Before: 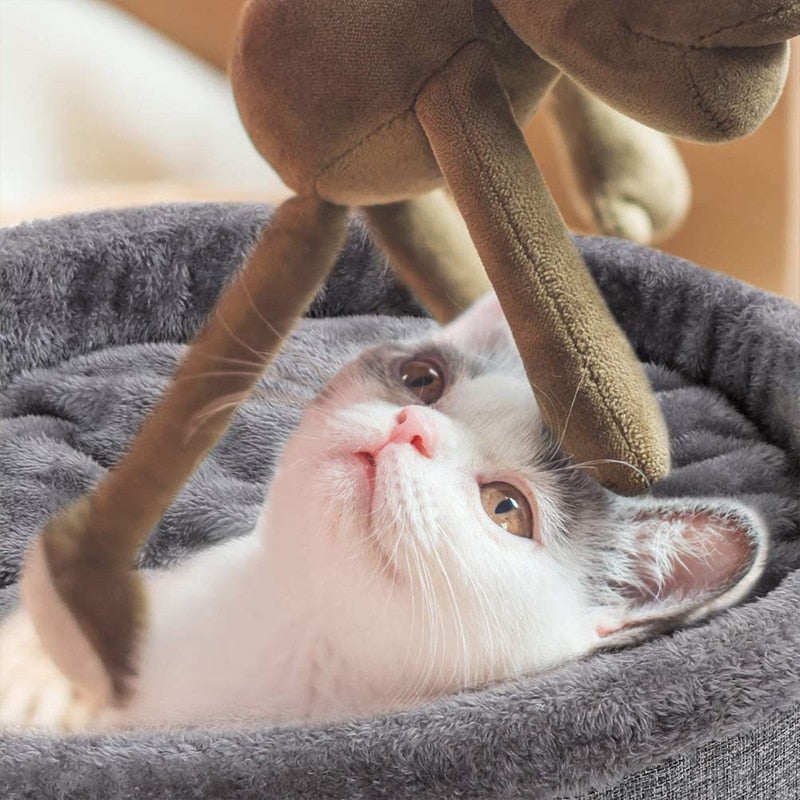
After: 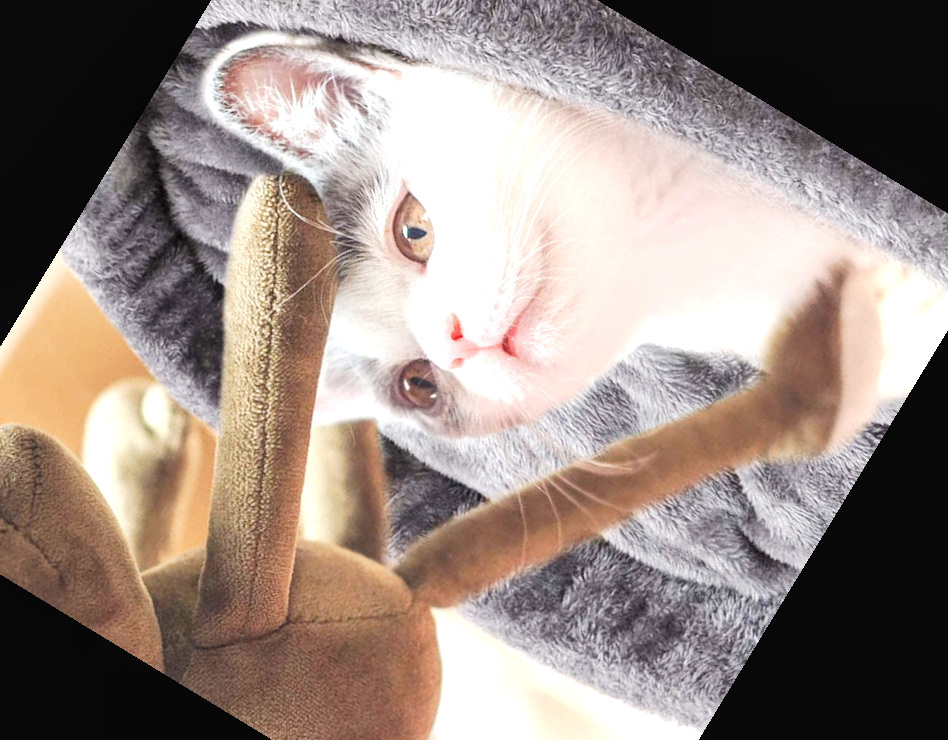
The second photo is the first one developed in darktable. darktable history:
local contrast: highlights 100%, shadows 100%, detail 120%, midtone range 0.2
exposure: black level correction -0.002, exposure 0.708 EV, compensate exposure bias true, compensate highlight preservation false
crop and rotate: angle 148.68°, left 9.111%, top 15.603%, right 4.588%, bottom 17.041%
tone curve: curves: ch0 [(0, 0) (0.003, 0.014) (0.011, 0.019) (0.025, 0.026) (0.044, 0.037) (0.069, 0.053) (0.1, 0.083) (0.136, 0.121) (0.177, 0.163) (0.224, 0.22) (0.277, 0.281) (0.335, 0.354) (0.399, 0.436) (0.468, 0.526) (0.543, 0.612) (0.623, 0.706) (0.709, 0.79) (0.801, 0.858) (0.898, 0.925) (1, 1)], preserve colors none
